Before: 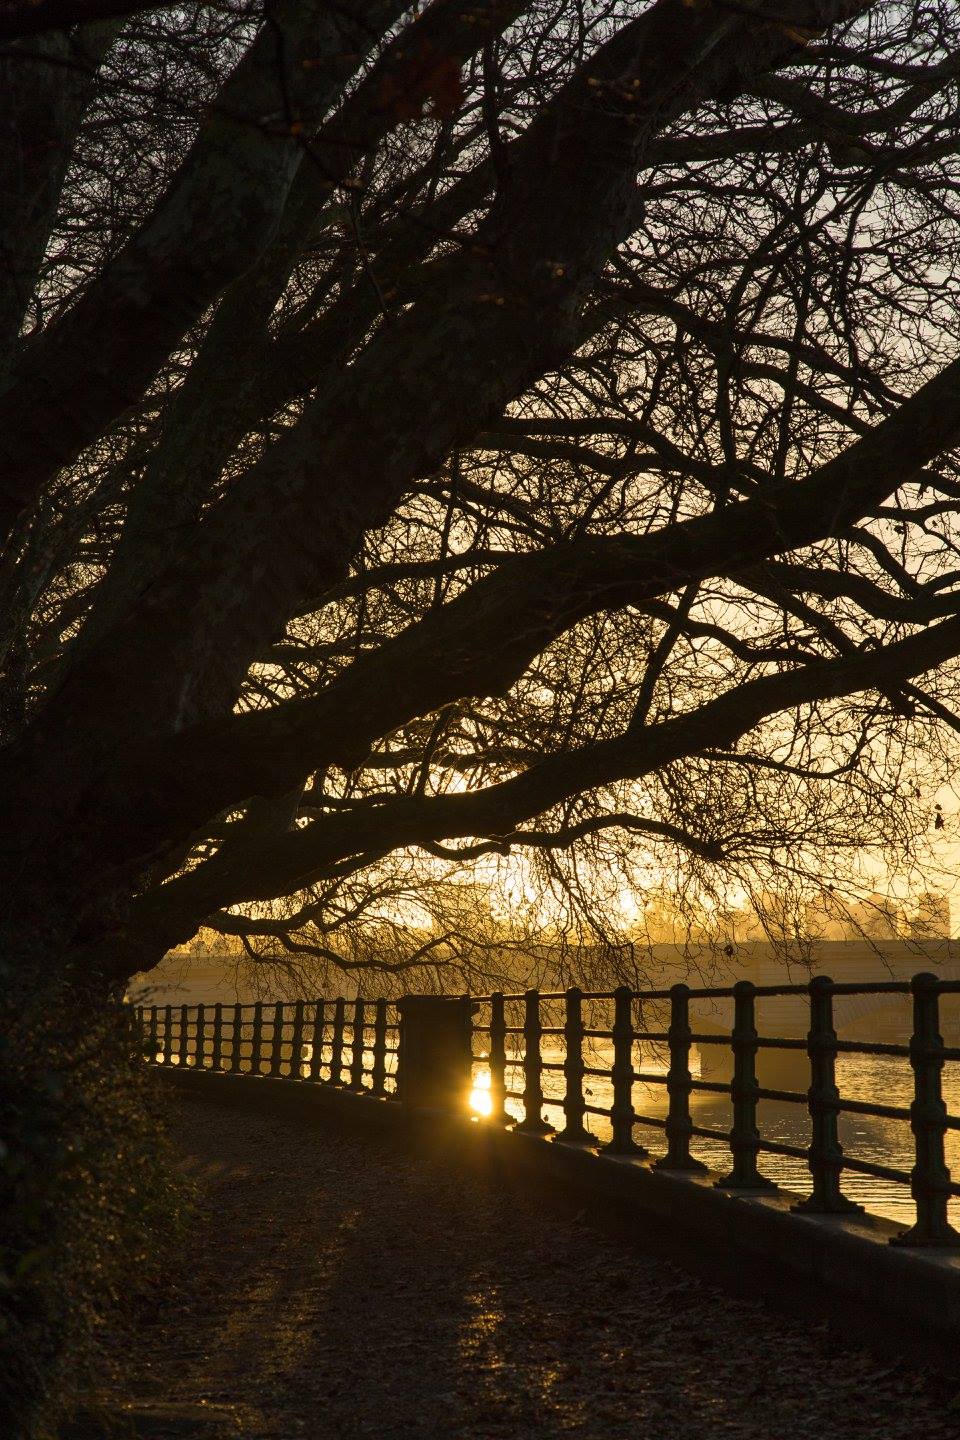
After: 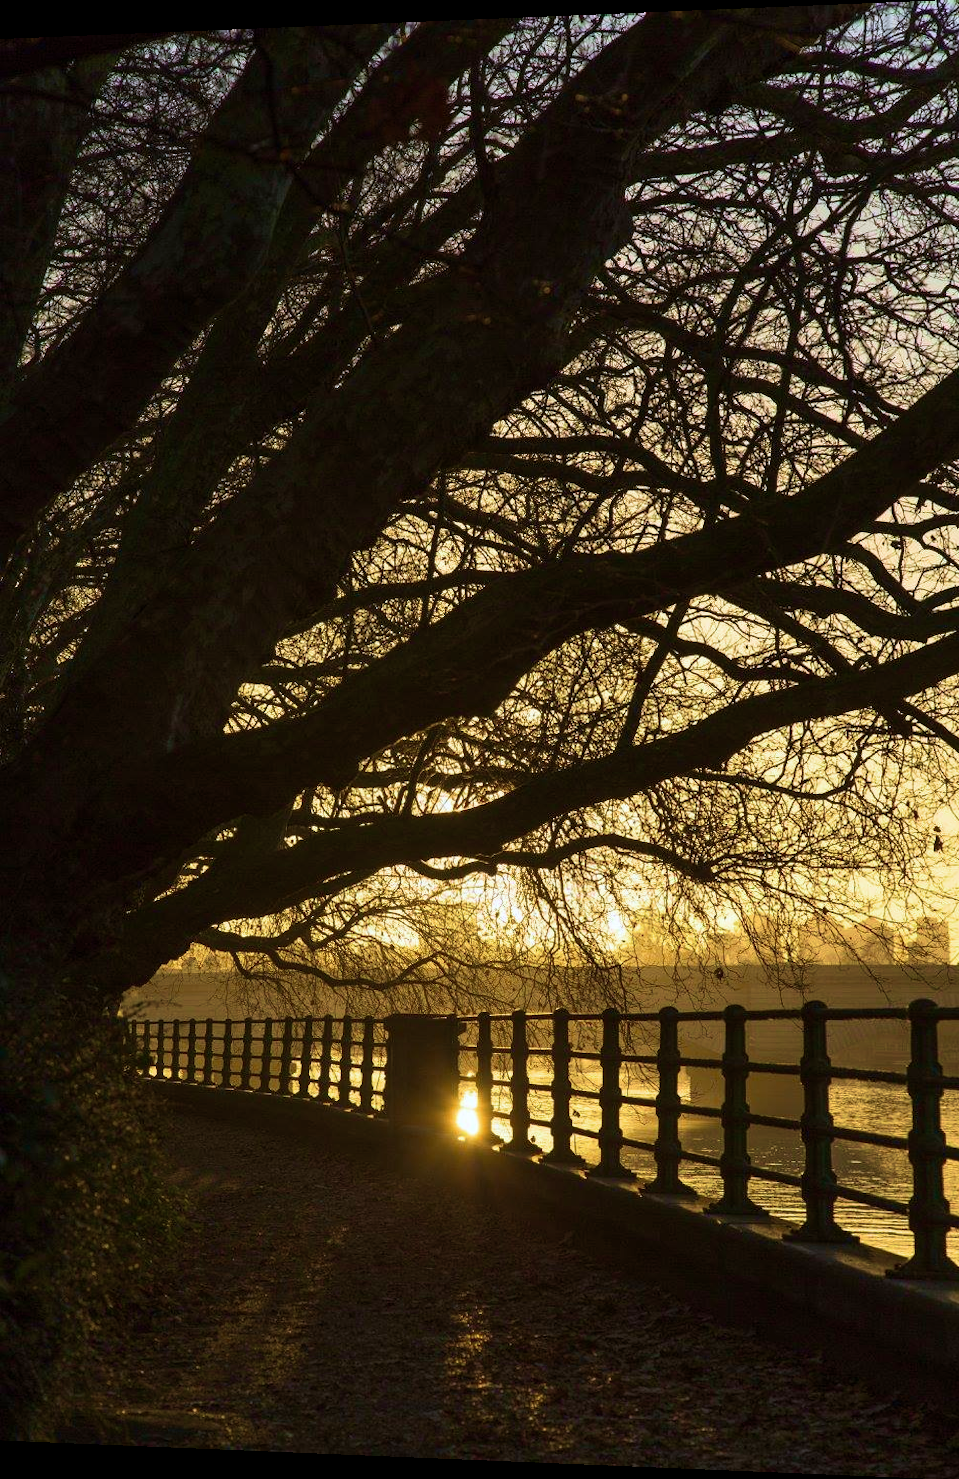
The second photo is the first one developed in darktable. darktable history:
rotate and perspective: lens shift (horizontal) -0.055, automatic cropping off
white balance: red 0.967, blue 1.049
velvia: strength 74%
